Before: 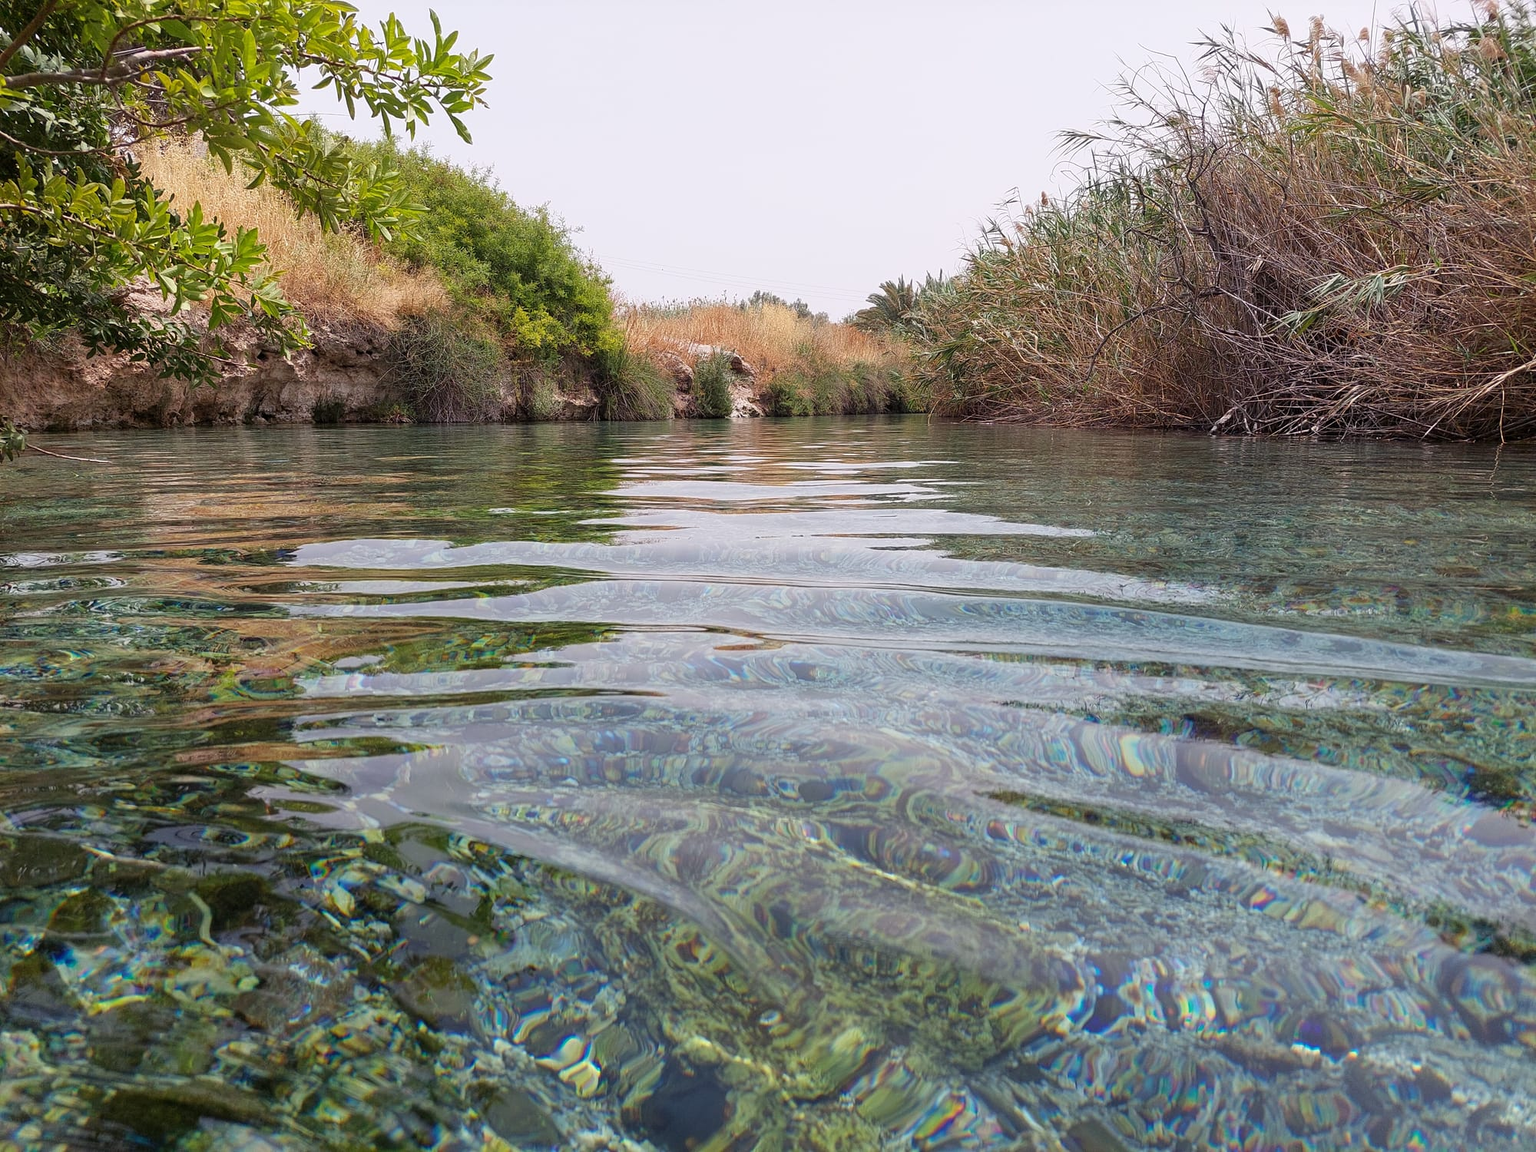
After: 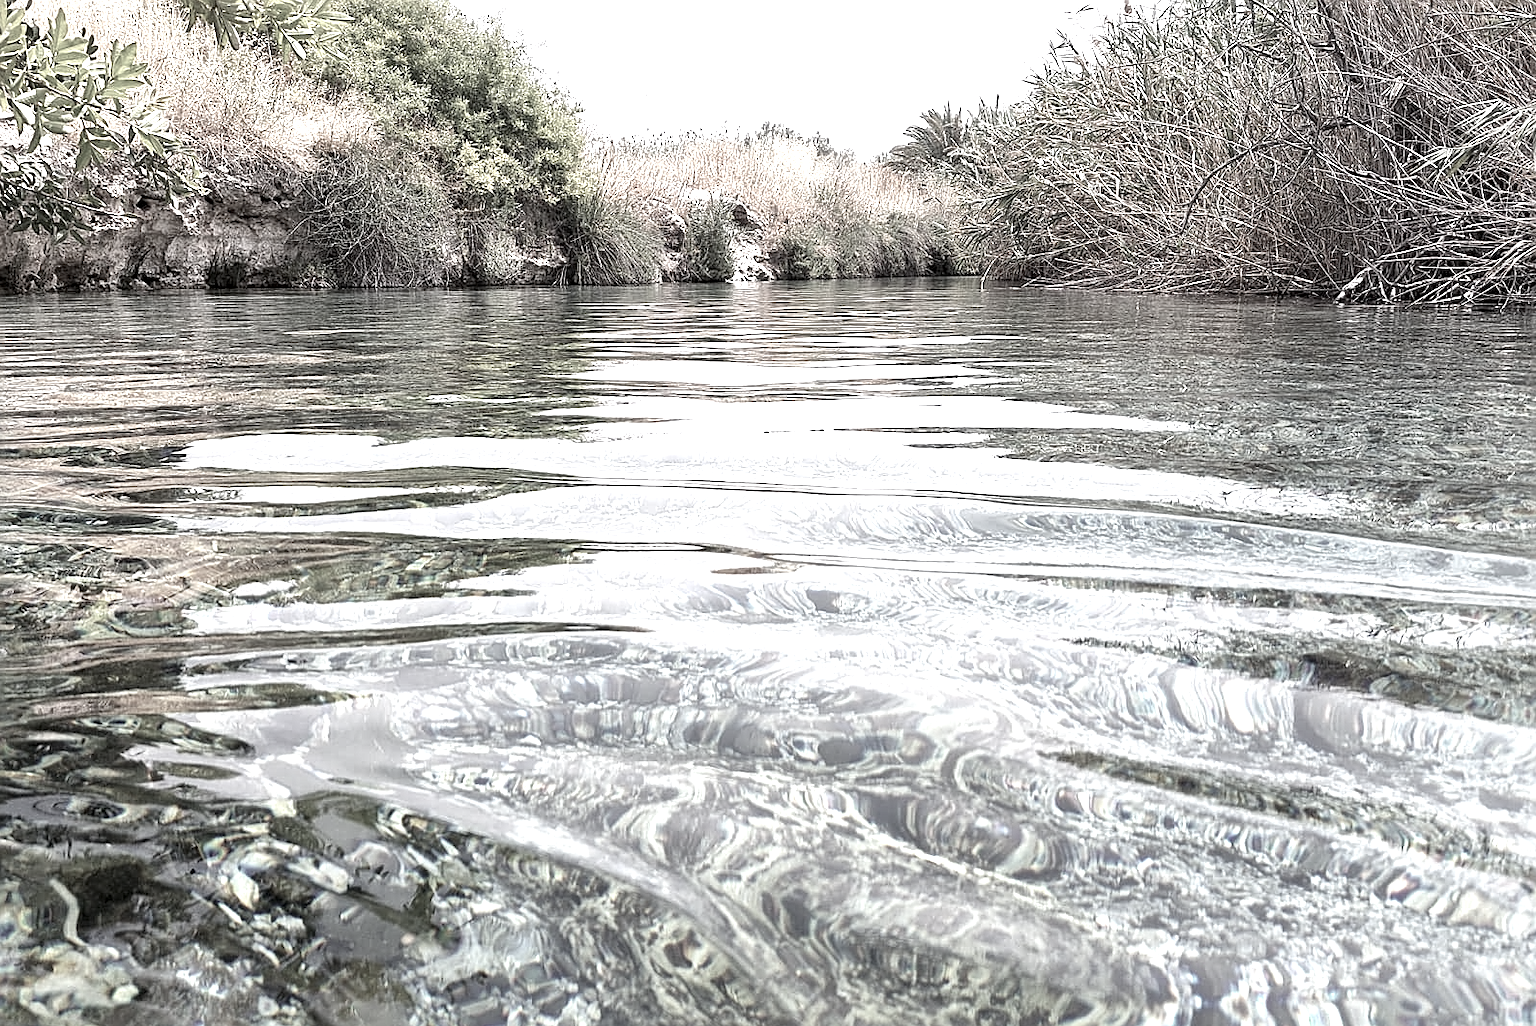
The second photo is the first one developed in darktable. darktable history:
color correction: saturation 0.2
crop: left 9.712%, top 16.928%, right 10.845%, bottom 12.332%
sharpen: on, module defaults
exposure: black level correction 0.001, exposure 1.3 EV, compensate highlight preservation false
local contrast: mode bilateral grid, contrast 20, coarseness 50, detail 148%, midtone range 0.2
